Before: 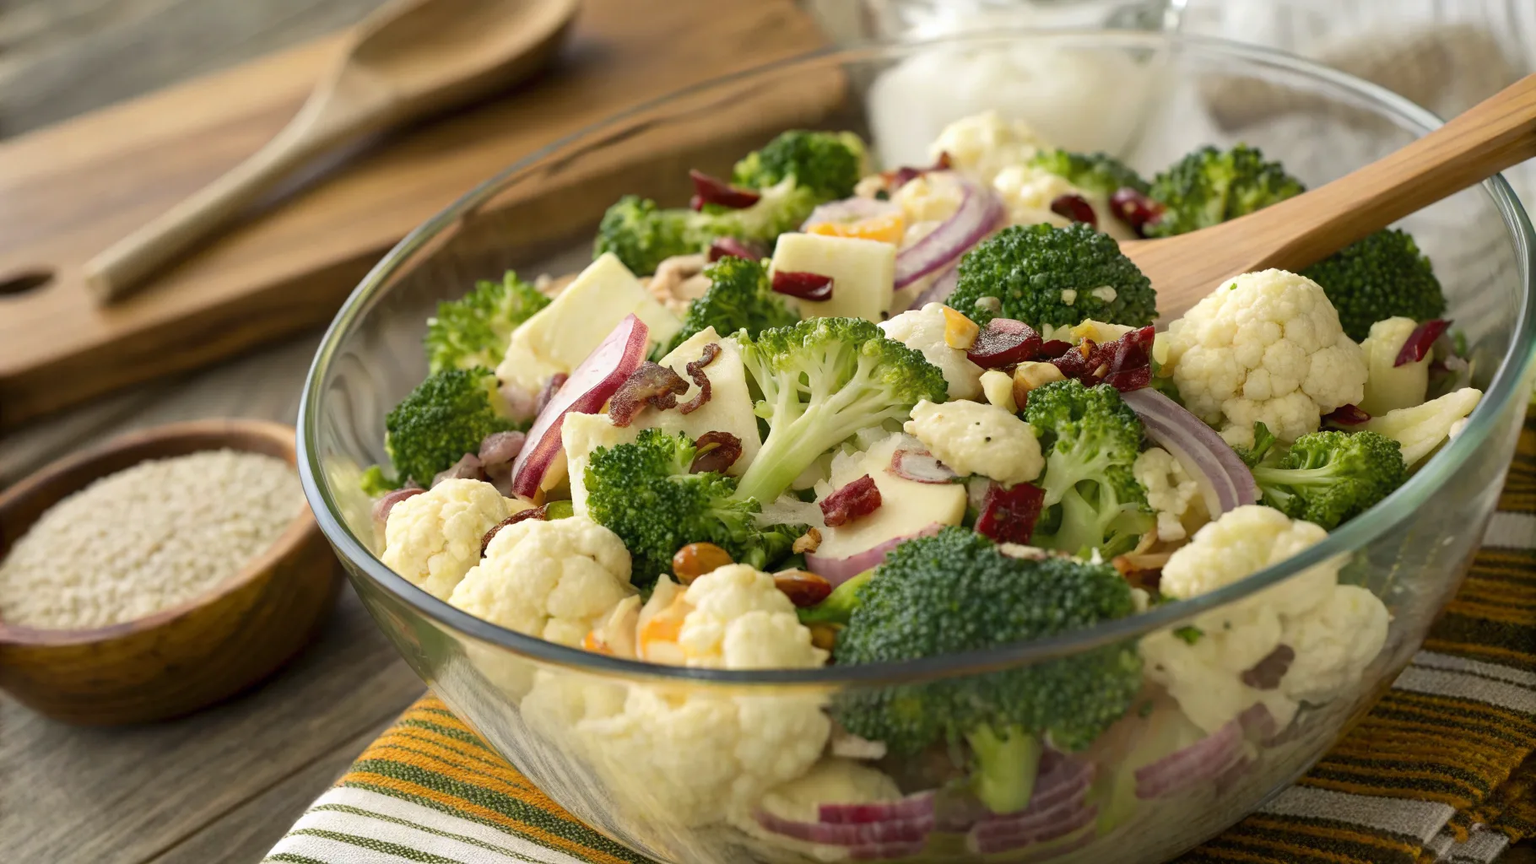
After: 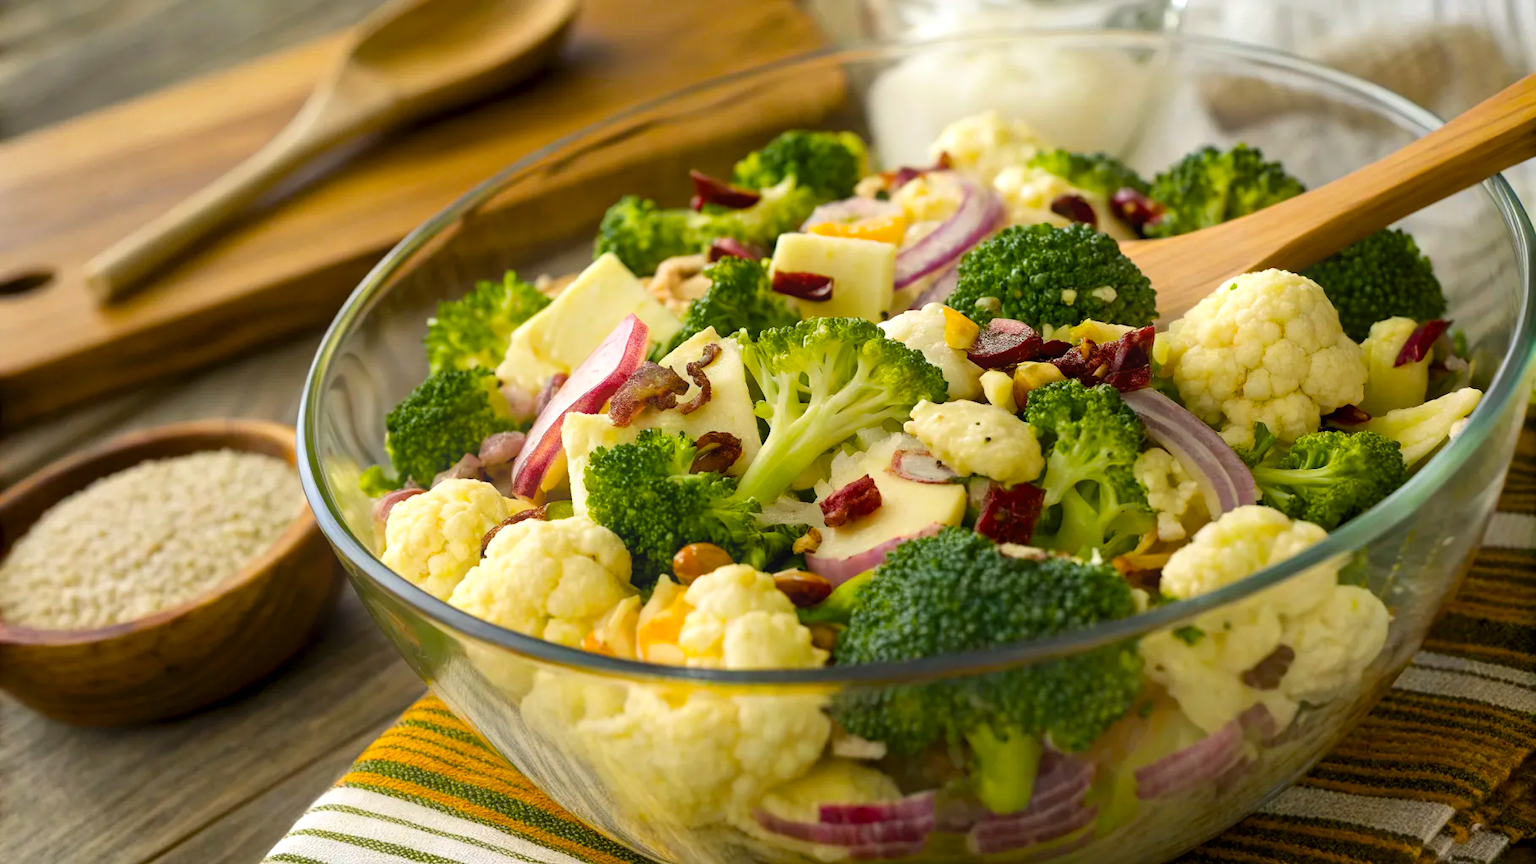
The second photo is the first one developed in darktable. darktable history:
contrast equalizer: y [[0.509, 0.517, 0.523, 0.523, 0.517, 0.509], [0.5 ×6], [0.5 ×6], [0 ×6], [0 ×6]]
bloom: size 15%, threshold 97%, strength 7%
color balance rgb: linear chroma grading › global chroma 15%, perceptual saturation grading › global saturation 30%
